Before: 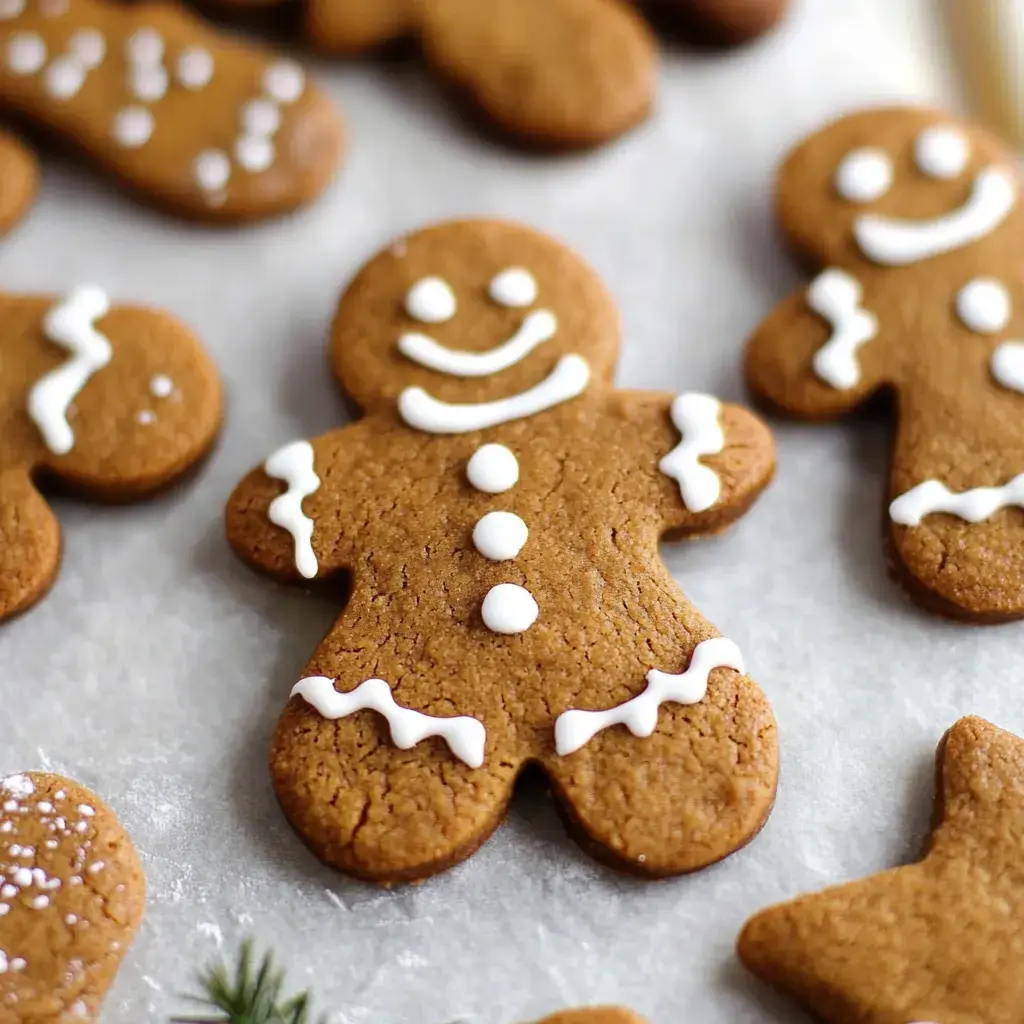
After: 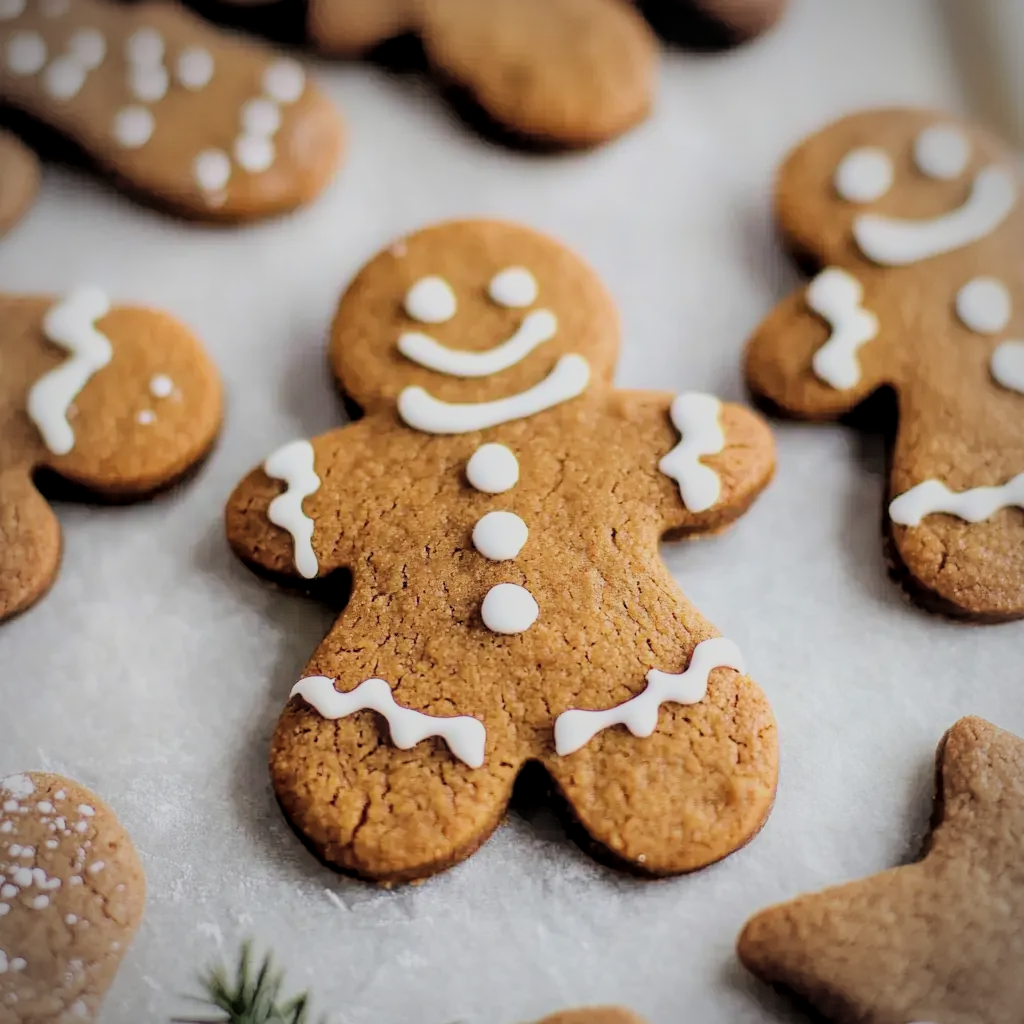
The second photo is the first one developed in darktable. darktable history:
vignetting: on, module defaults
filmic rgb: black relative exposure -6.15 EV, white relative exposure 6.96 EV, hardness 2.23, color science v6 (2022)
local contrast: detail 130%
contrast brightness saturation: brightness 0.15
